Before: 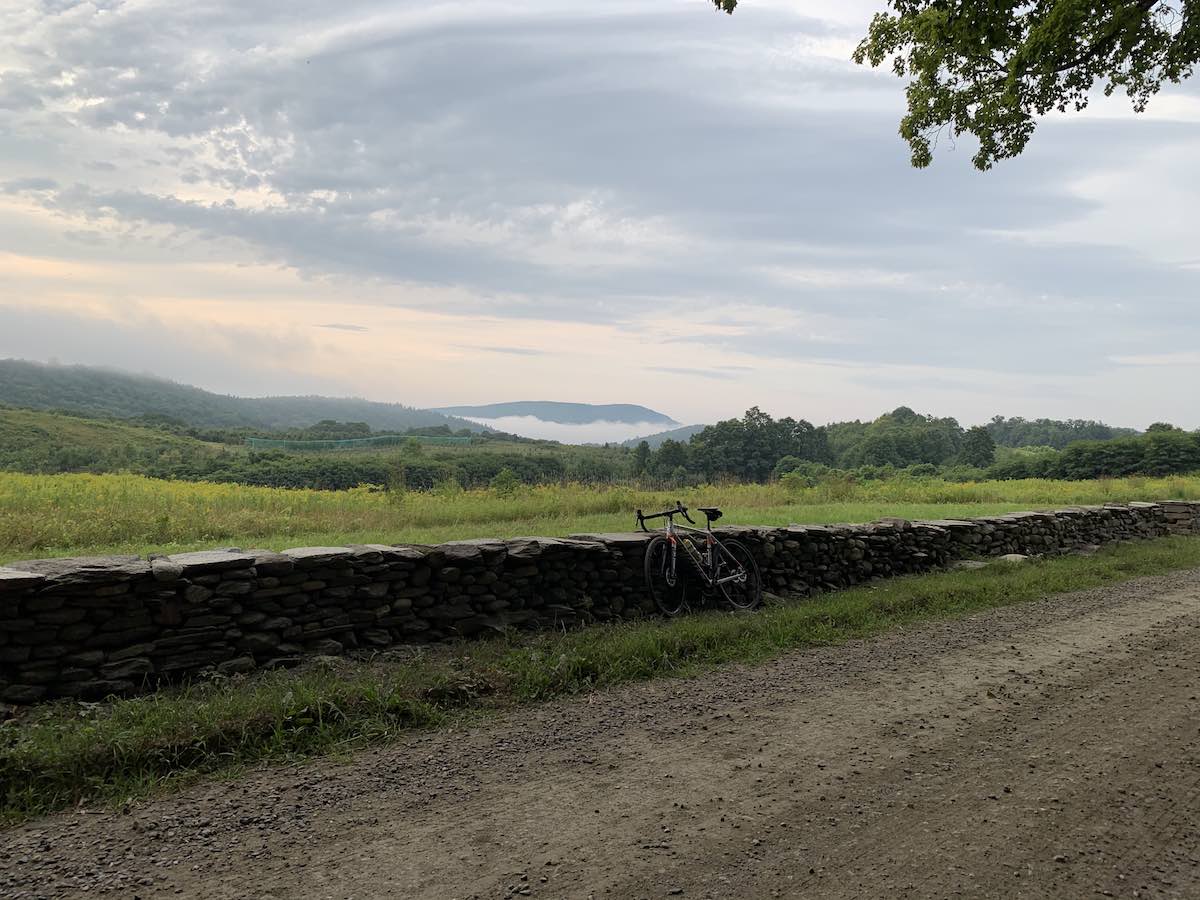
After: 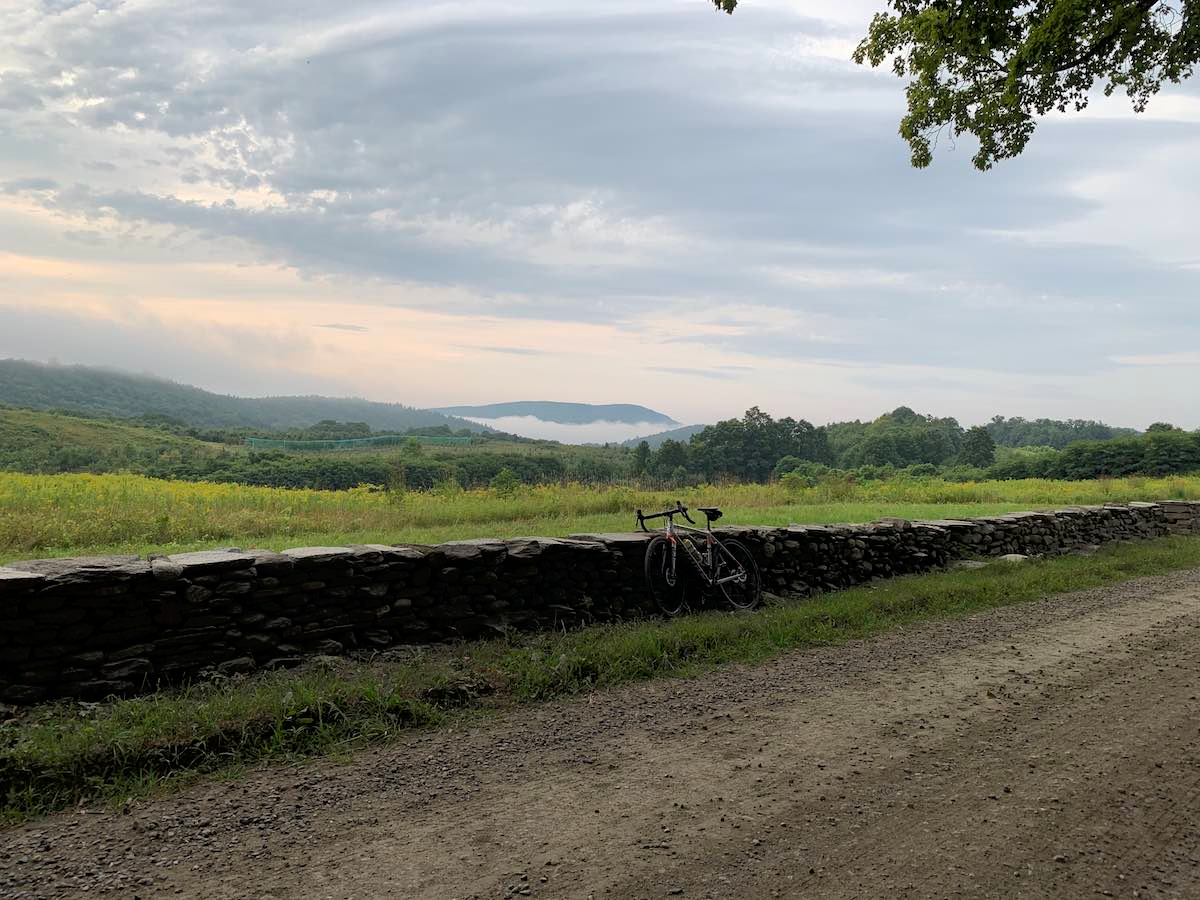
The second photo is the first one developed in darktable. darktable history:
tone equalizer: -8 EV -1.87 EV, -7 EV -1.18 EV, -6 EV -1.63 EV
